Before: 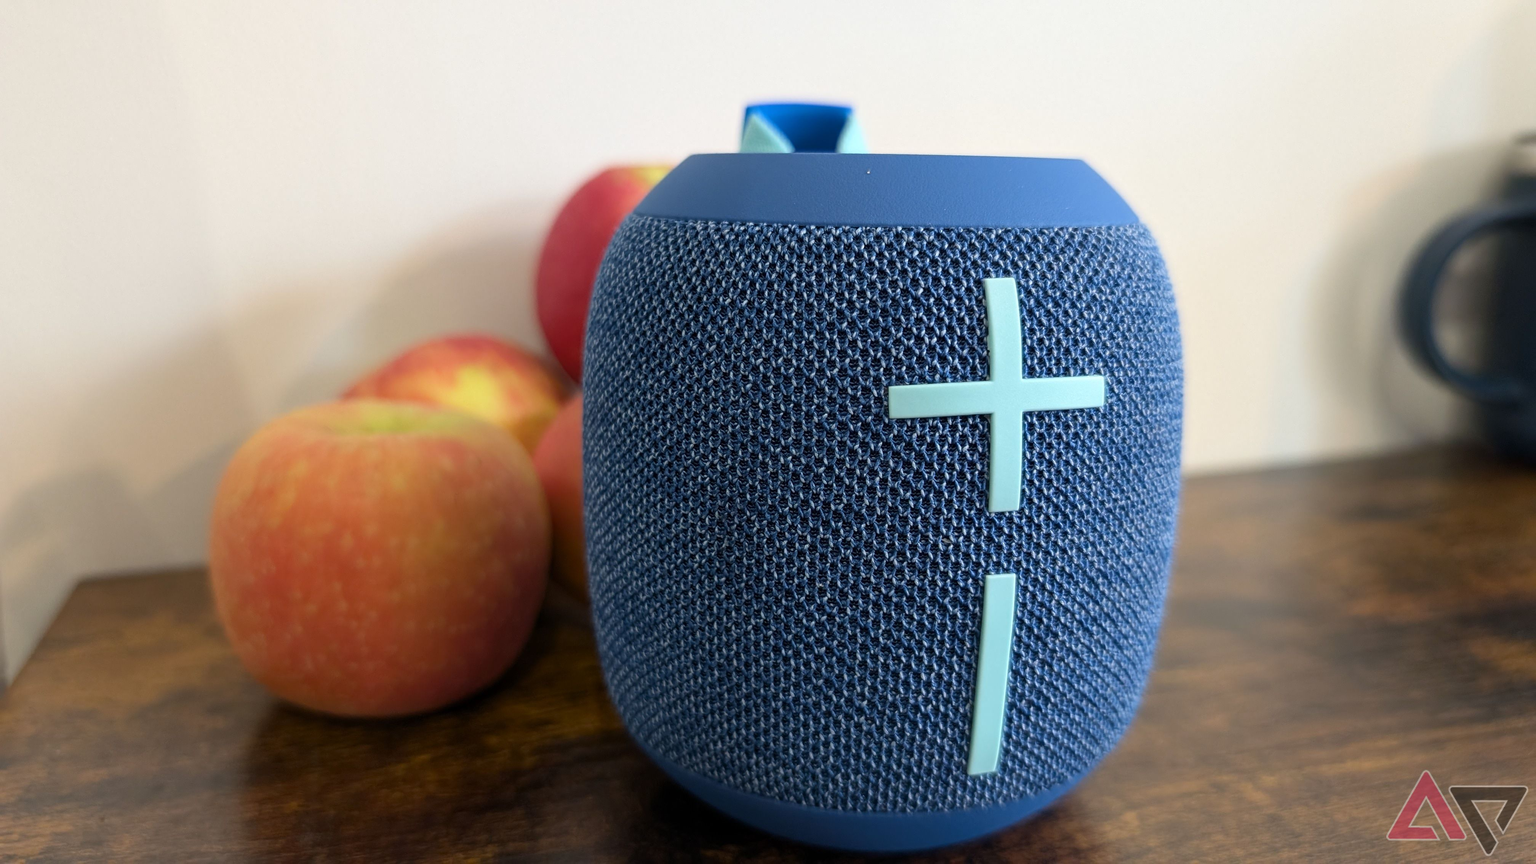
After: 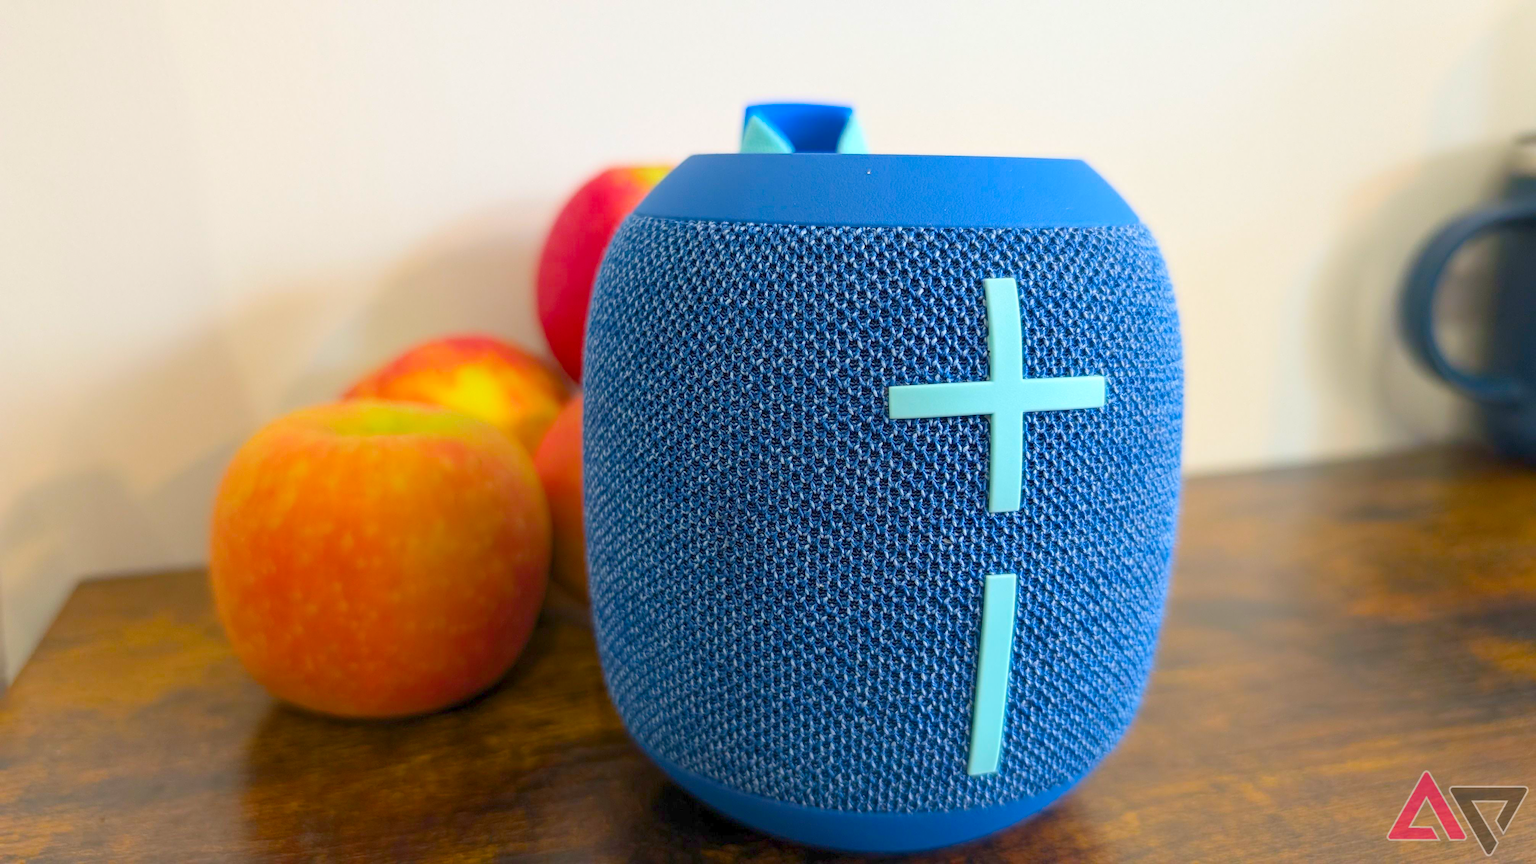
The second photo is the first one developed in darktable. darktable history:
exposure: exposure 0.646 EV, compensate exposure bias true, compensate highlight preservation false
color balance rgb: shadows lift › chroma 0.702%, shadows lift › hue 110.67°, perceptual saturation grading › global saturation 34.002%, perceptual brilliance grading › highlights 2.853%, global vibrance 24.126%, contrast -25.063%
